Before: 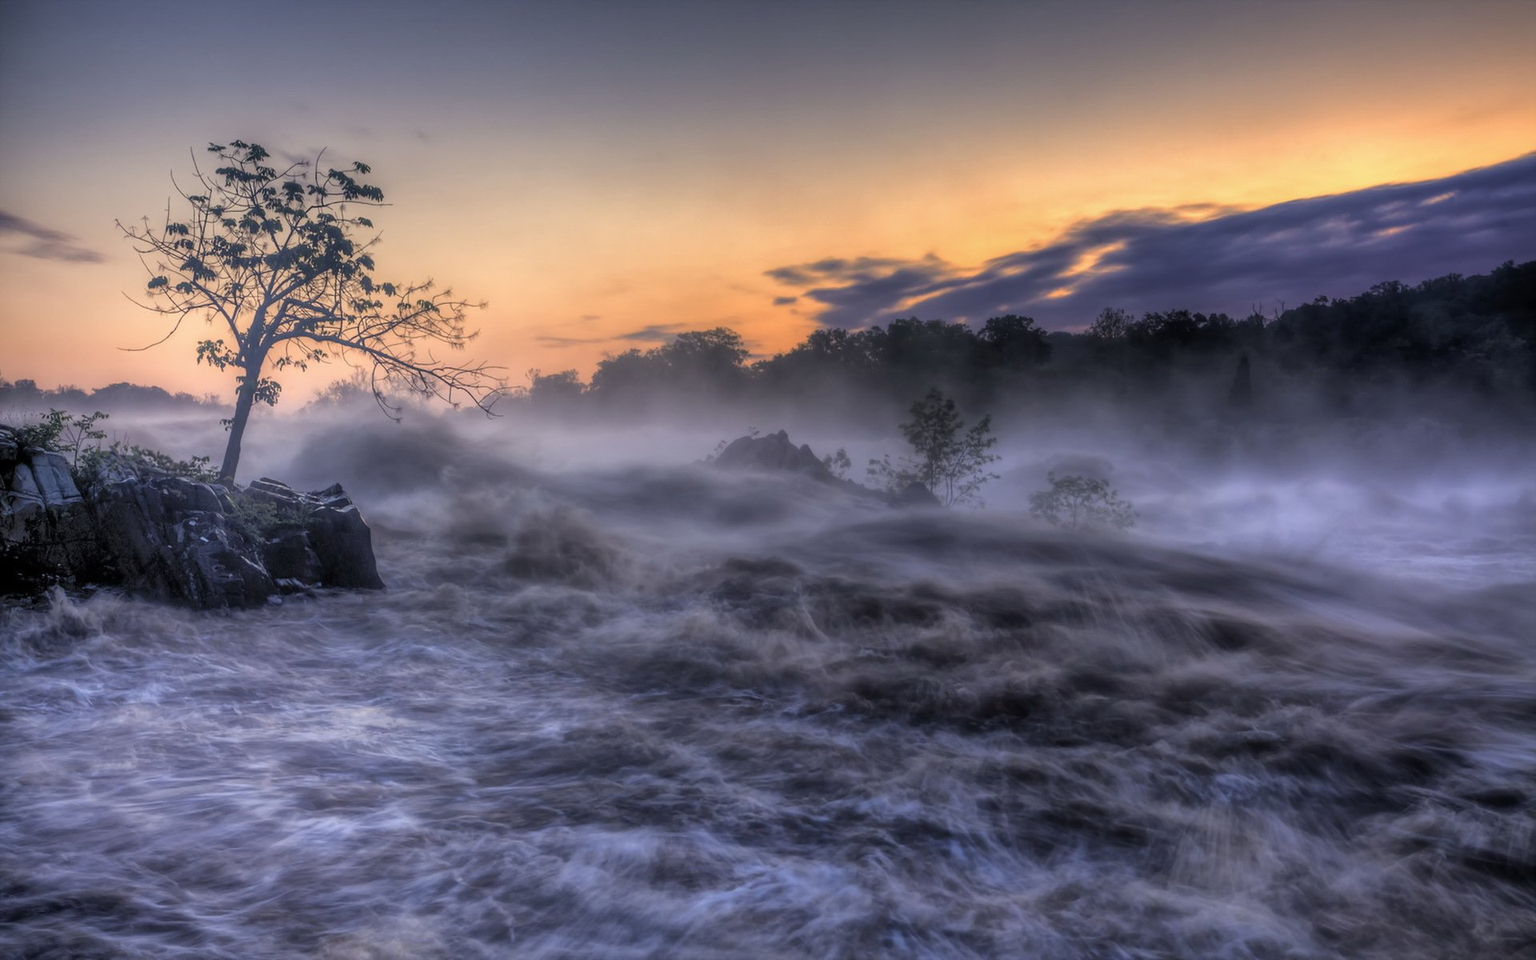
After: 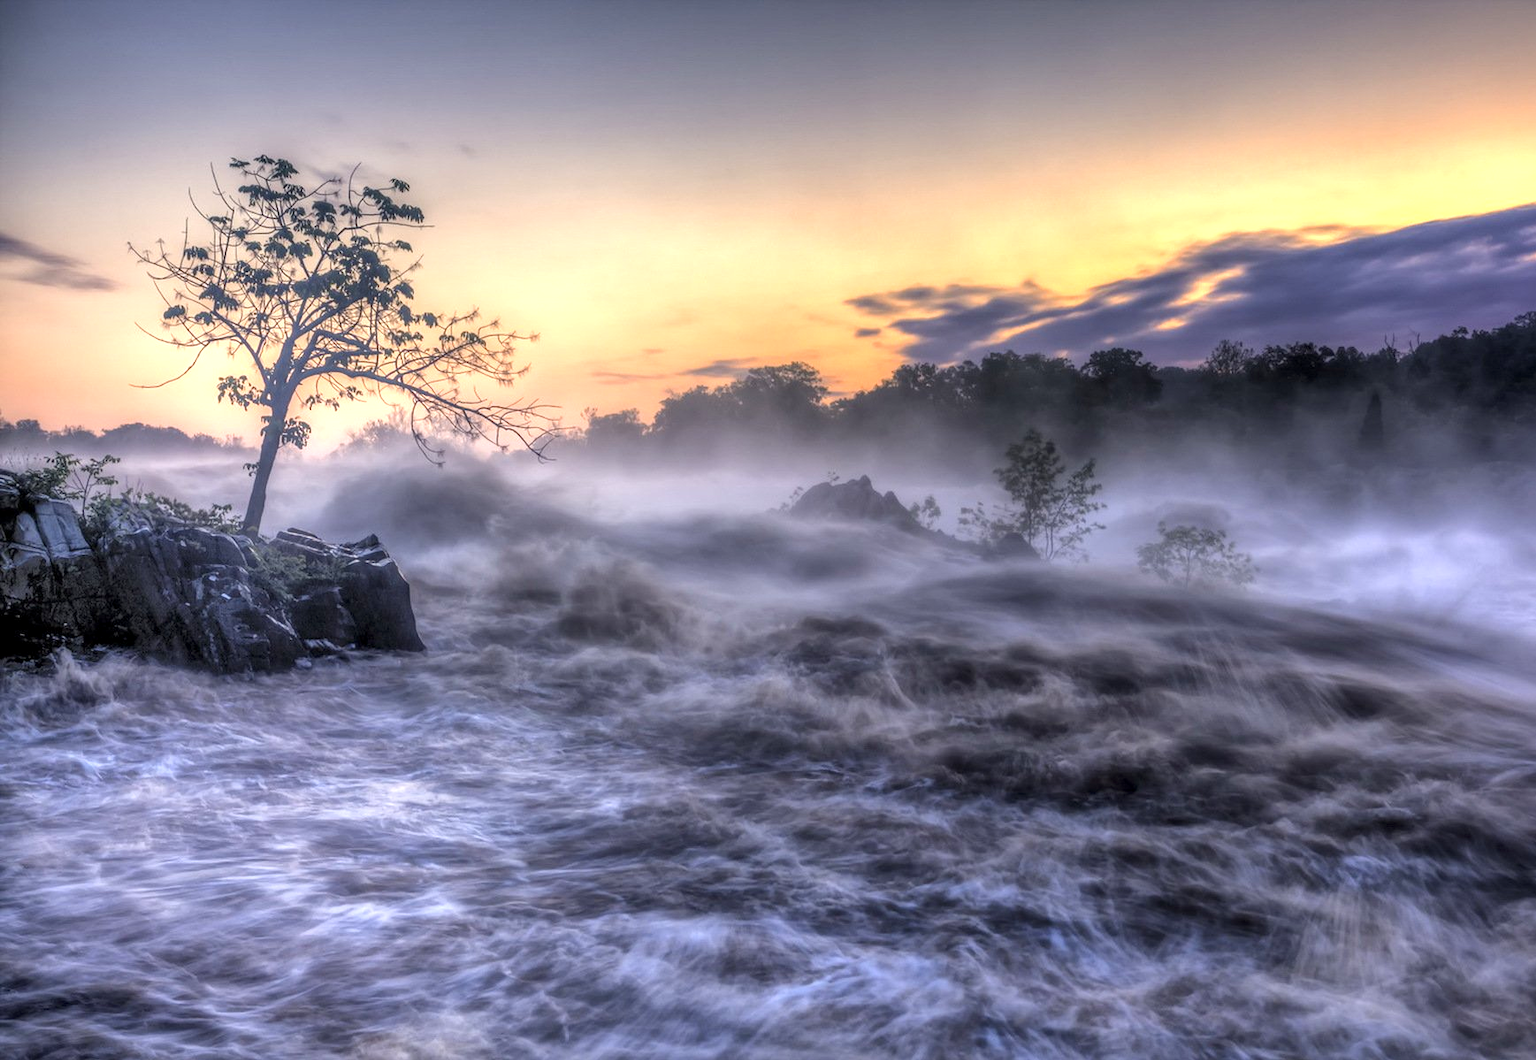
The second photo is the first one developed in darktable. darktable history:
exposure: black level correction 0, exposure 0.695 EV, compensate highlight preservation false
crop: right 9.501%, bottom 0.025%
local contrast: on, module defaults
